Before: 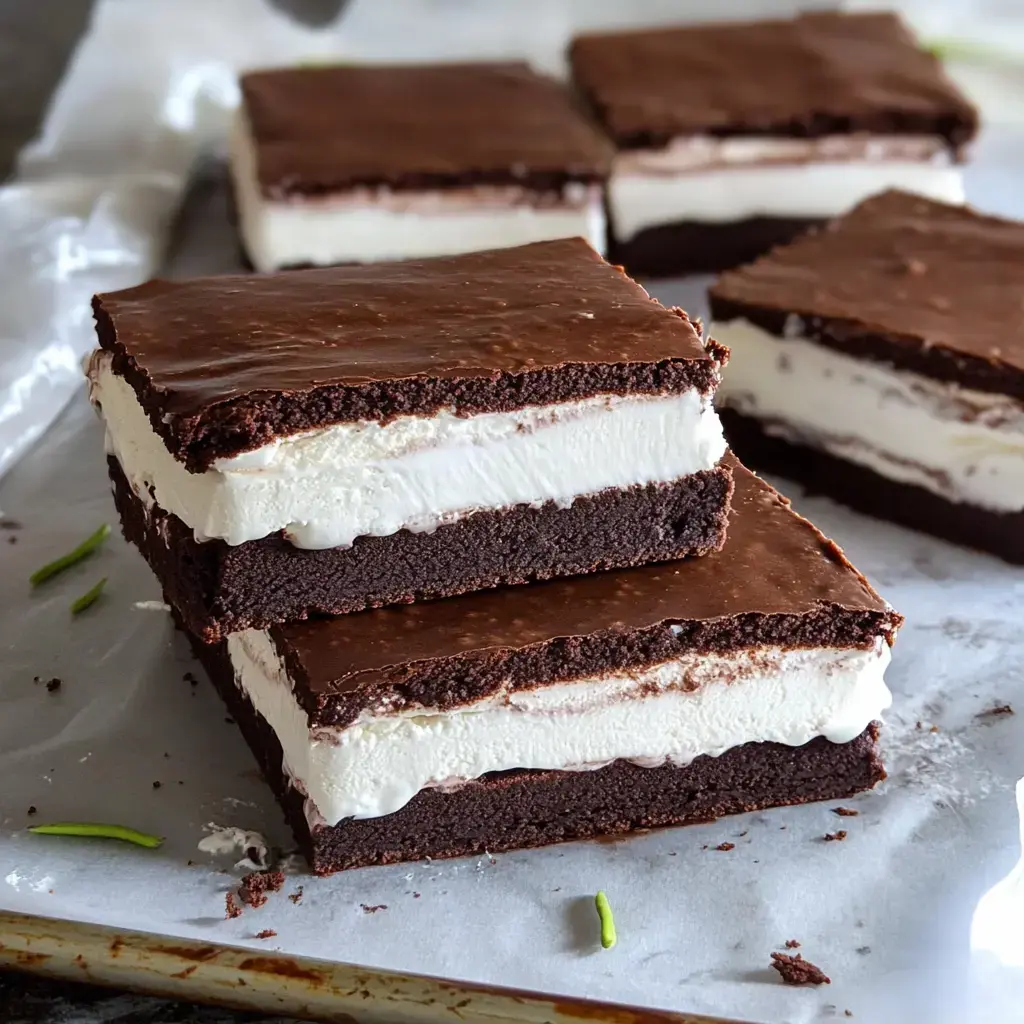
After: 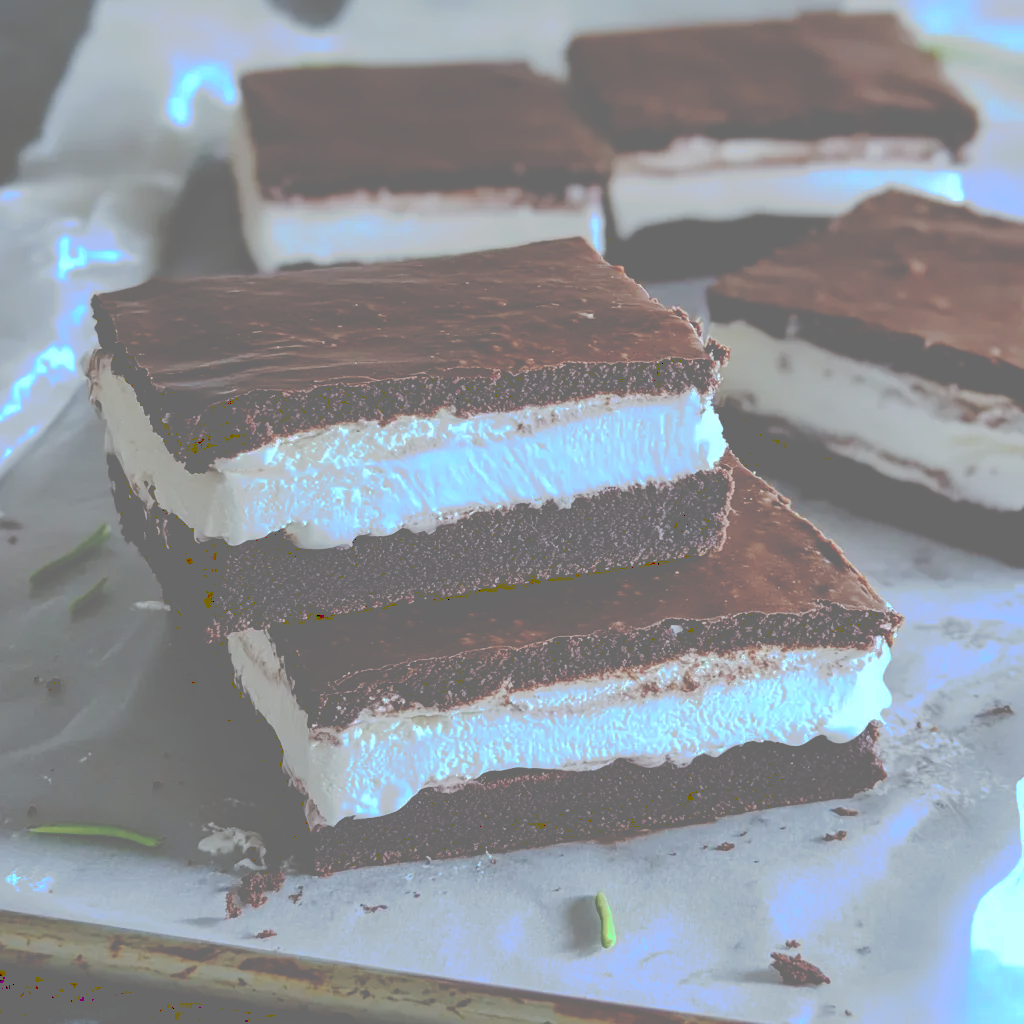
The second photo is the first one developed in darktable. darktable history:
tone curve: curves: ch0 [(0, 0) (0.003, 0.439) (0.011, 0.439) (0.025, 0.439) (0.044, 0.439) (0.069, 0.439) (0.1, 0.439) (0.136, 0.44) (0.177, 0.444) (0.224, 0.45) (0.277, 0.462) (0.335, 0.487) (0.399, 0.528) (0.468, 0.577) (0.543, 0.621) (0.623, 0.669) (0.709, 0.715) (0.801, 0.764) (0.898, 0.804) (1, 1)], preserve colors none
color calibration: illuminant F (fluorescent), F source F9 (Cool White Deluxe 4150 K) – high CRI, x 0.374, y 0.373, temperature 4153.21 K
